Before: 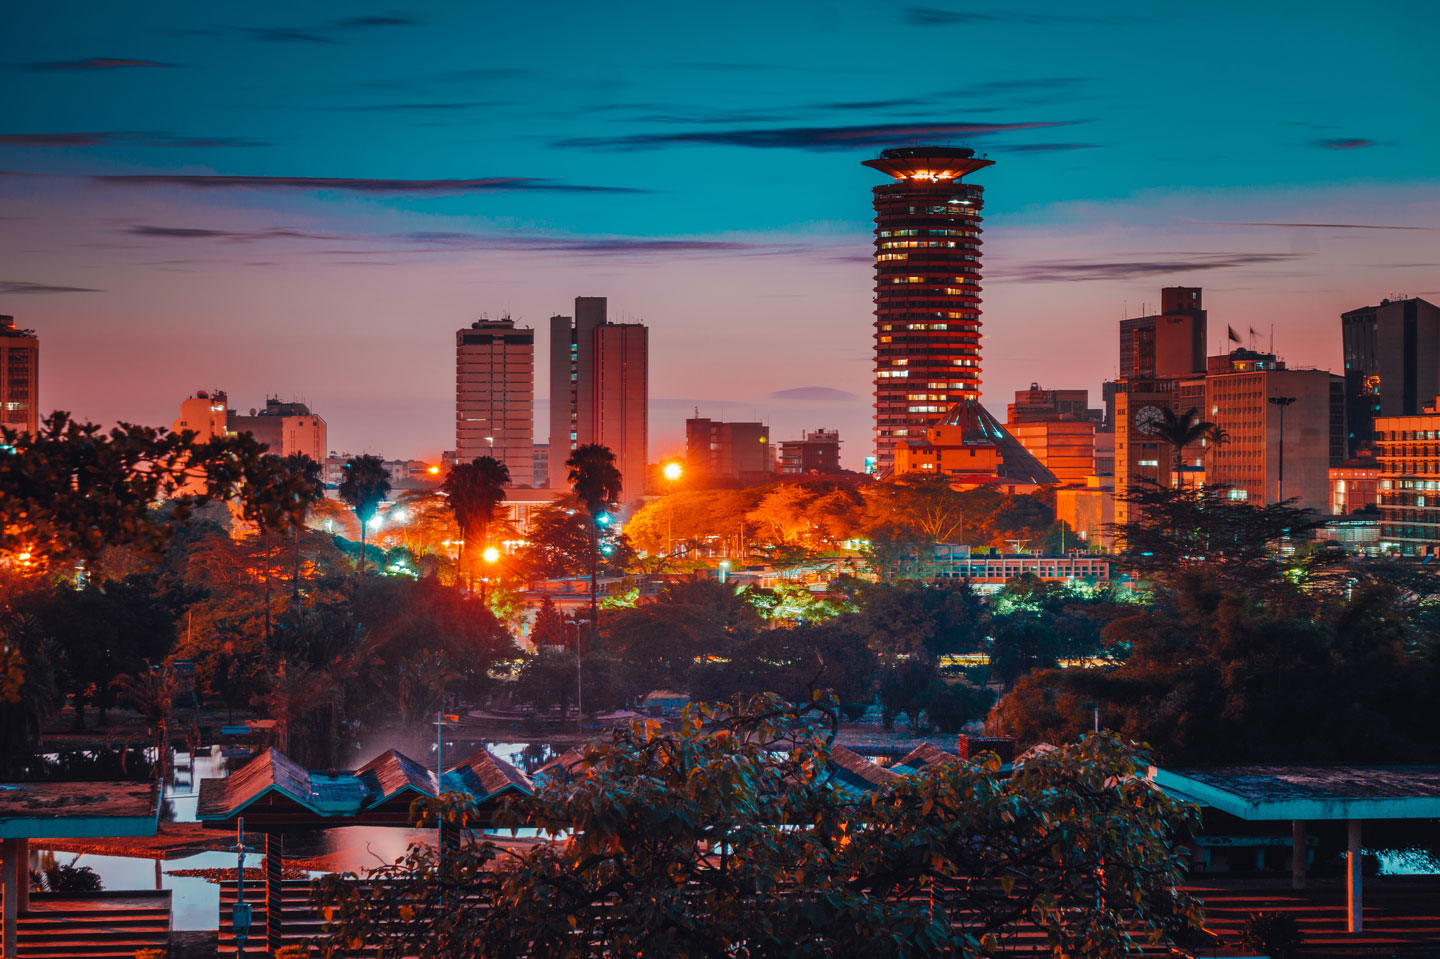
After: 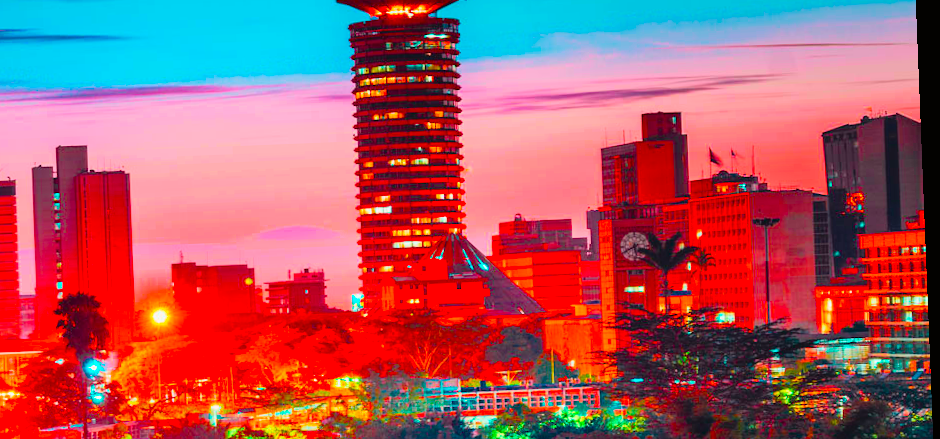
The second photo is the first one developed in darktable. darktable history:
rotate and perspective: rotation -2.29°, automatic cropping off
crop: left 36.005%, top 18.293%, right 0.31%, bottom 38.444%
color balance: output saturation 120%
contrast brightness saturation: brightness 0.09, saturation 0.19
tone curve: curves: ch0 [(0, 0.005) (0.103, 0.097) (0.18, 0.22) (0.378, 0.482) (0.504, 0.631) (0.663, 0.801) (0.834, 0.914) (1, 0.971)]; ch1 [(0, 0) (0.172, 0.123) (0.324, 0.253) (0.396, 0.388) (0.478, 0.461) (0.499, 0.498) (0.522, 0.528) (0.604, 0.692) (0.704, 0.818) (1, 1)]; ch2 [(0, 0) (0.411, 0.424) (0.496, 0.5) (0.515, 0.519) (0.555, 0.585) (0.628, 0.703) (1, 1)], color space Lab, independent channels, preserve colors none
color balance rgb: linear chroma grading › global chroma 15%, perceptual saturation grading › global saturation 30%
